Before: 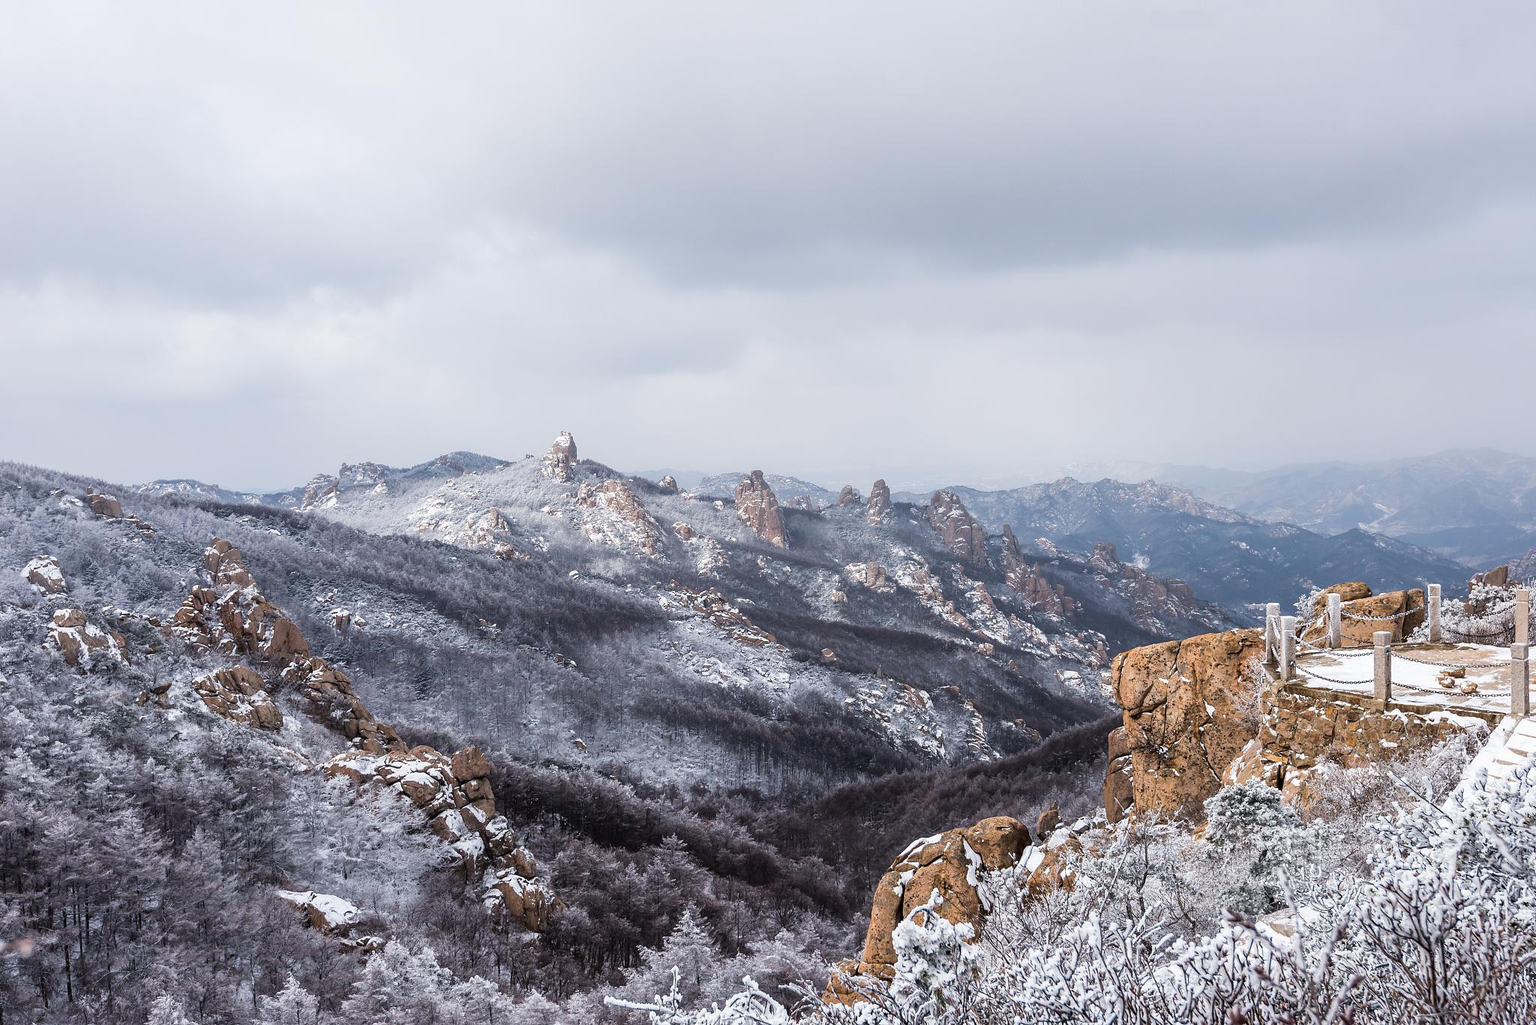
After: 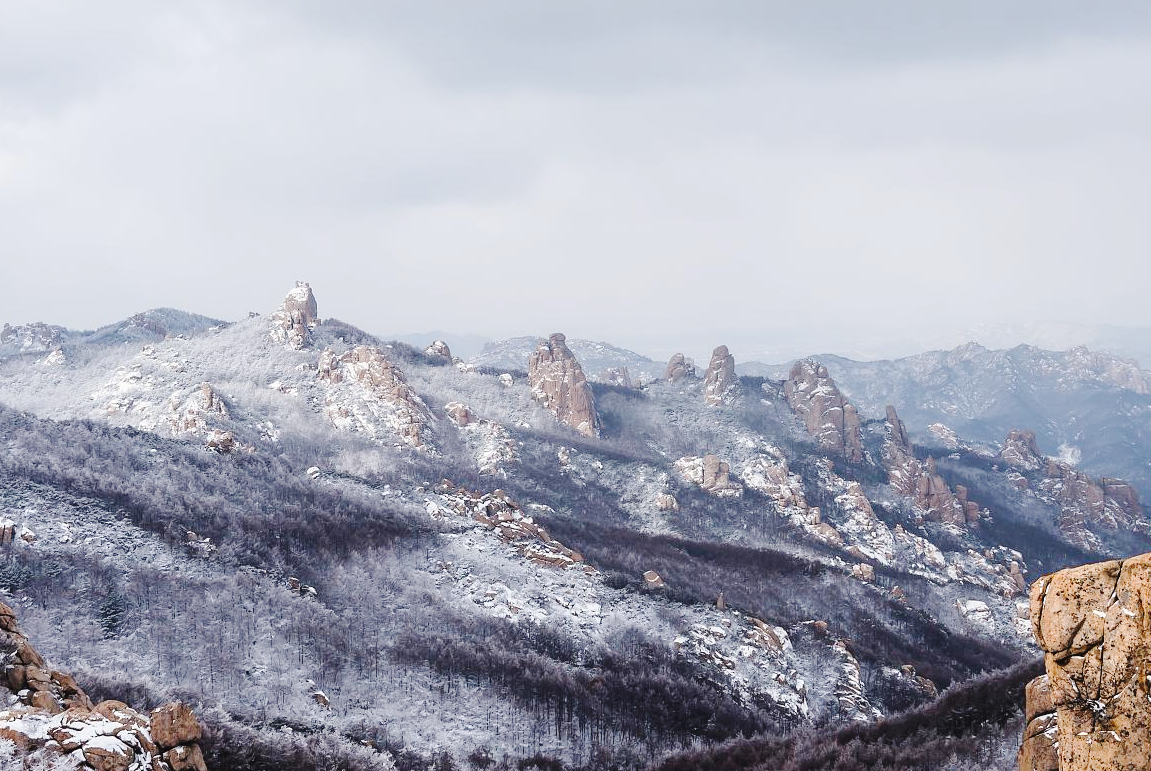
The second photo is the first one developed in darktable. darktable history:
crop and rotate: left 22.102%, top 21.554%, right 21.686%, bottom 21.995%
color calibration: illuminant same as pipeline (D50), adaptation none (bypass), x 0.333, y 0.333, temperature 5015.14 K
tone curve: curves: ch0 [(0, 0) (0.003, 0.034) (0.011, 0.038) (0.025, 0.046) (0.044, 0.054) (0.069, 0.06) (0.1, 0.079) (0.136, 0.114) (0.177, 0.151) (0.224, 0.213) (0.277, 0.293) (0.335, 0.385) (0.399, 0.482) (0.468, 0.578) (0.543, 0.655) (0.623, 0.724) (0.709, 0.786) (0.801, 0.854) (0.898, 0.922) (1, 1)], preserve colors none
